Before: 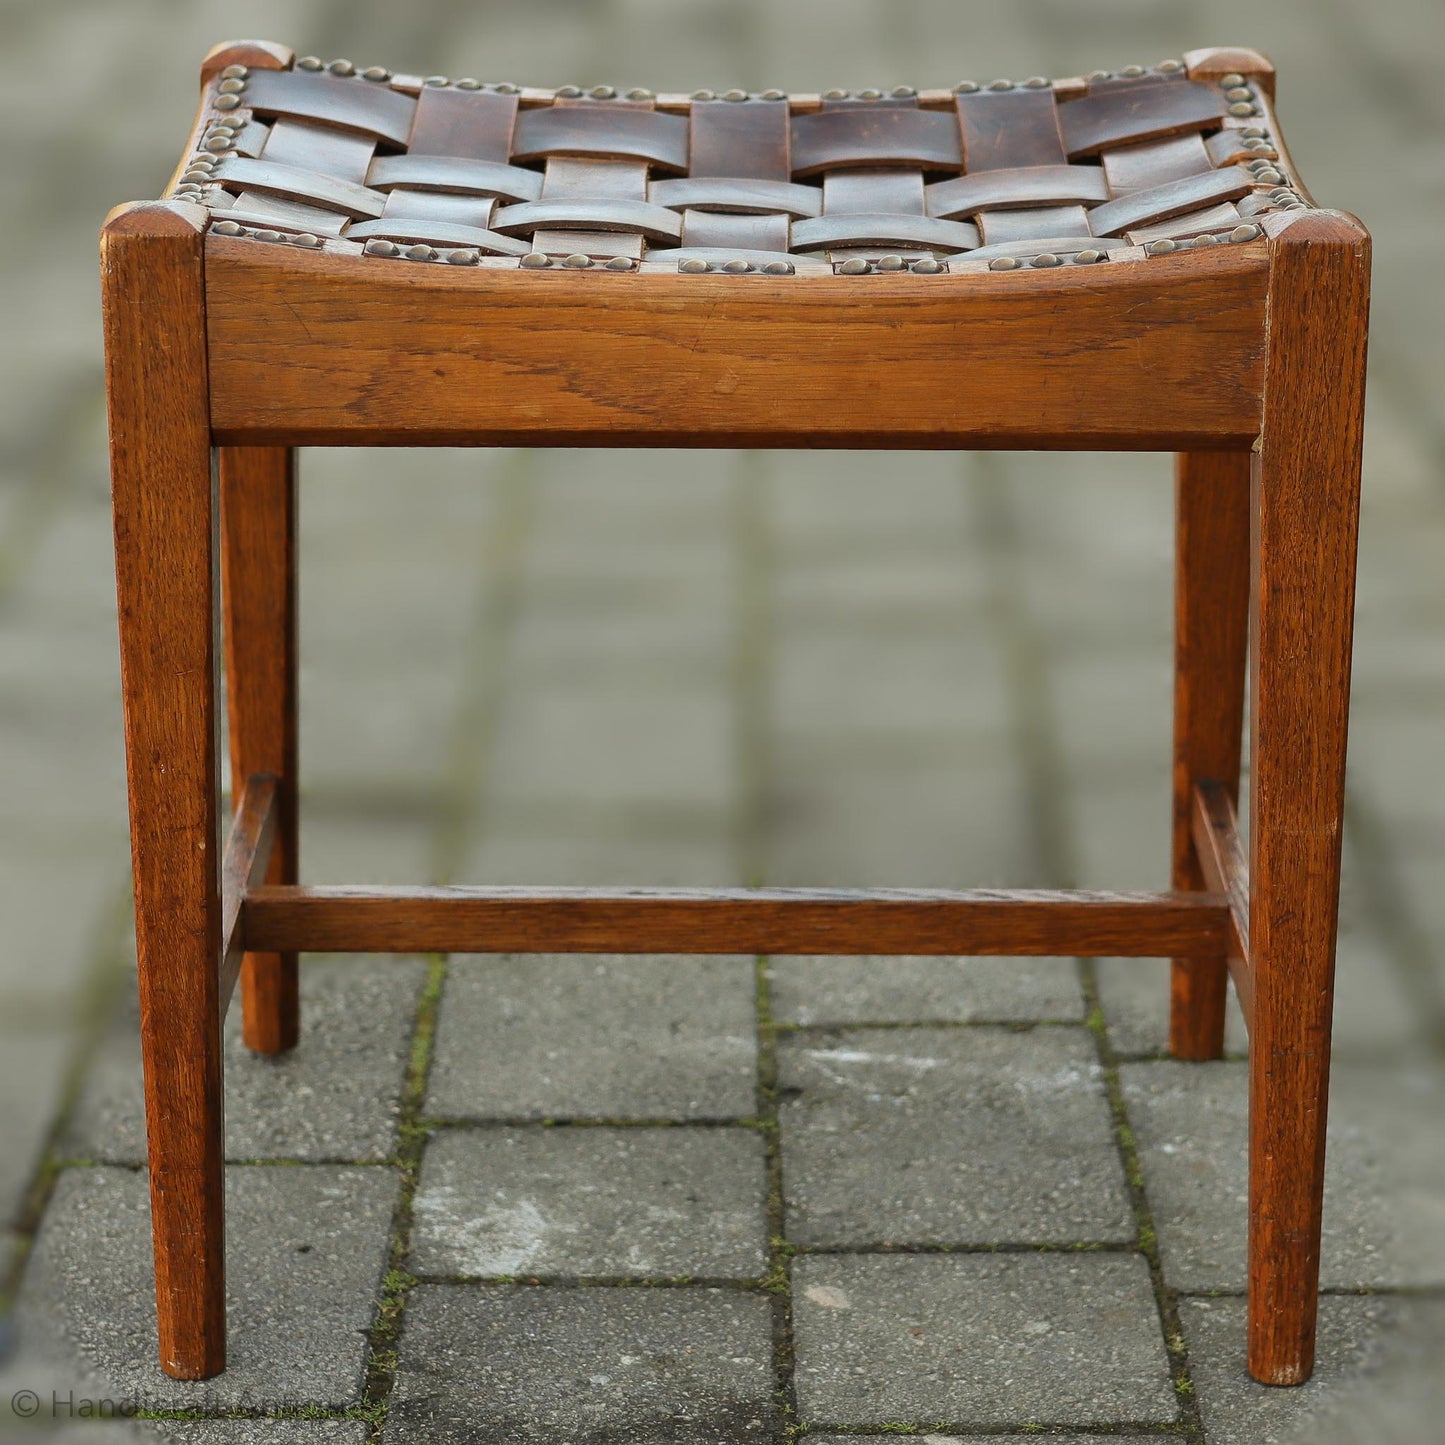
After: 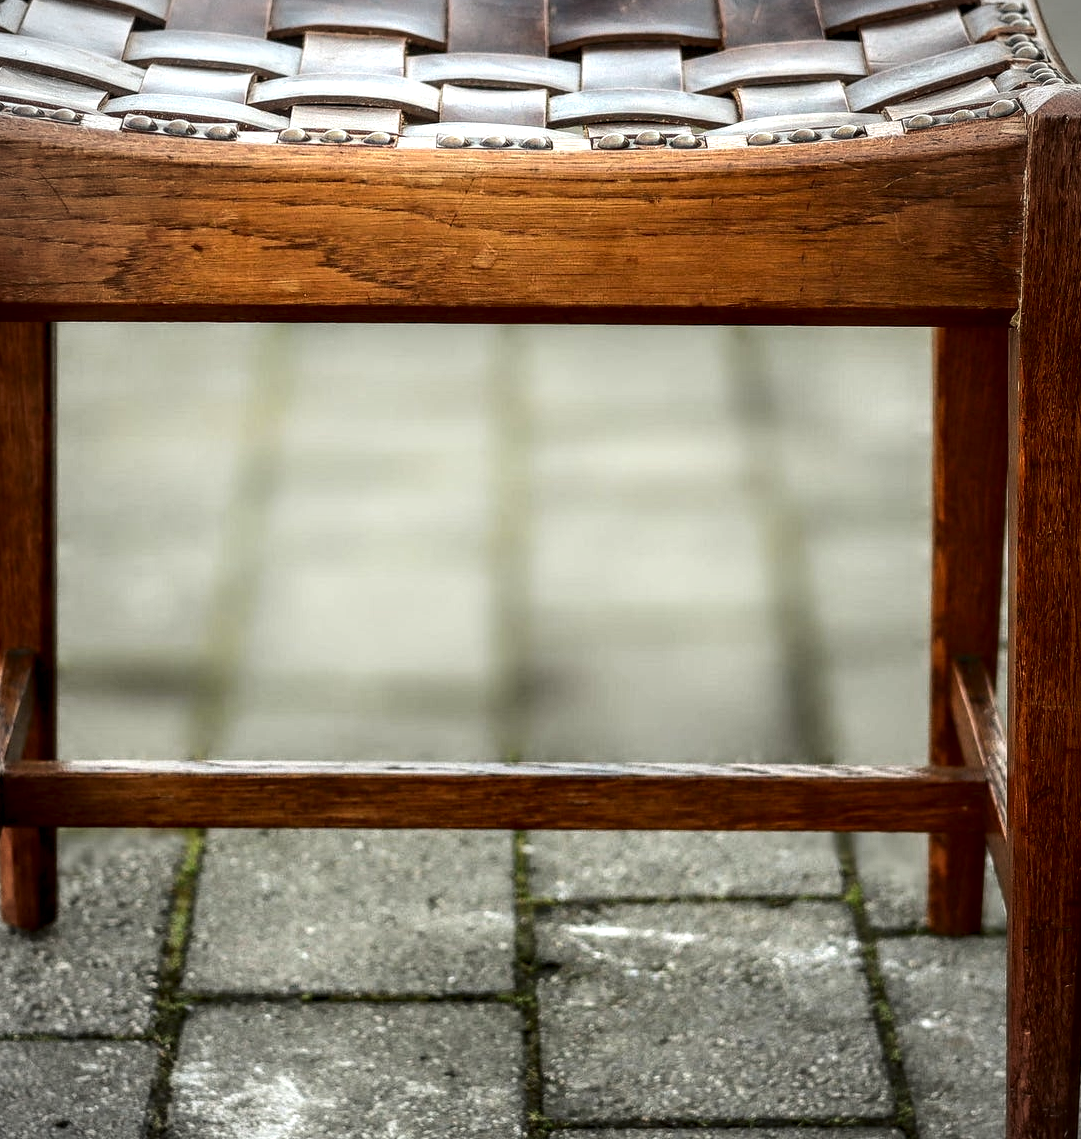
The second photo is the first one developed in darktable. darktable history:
rgb curve: curves: ch0 [(0, 0) (0.093, 0.159) (0.241, 0.265) (0.414, 0.42) (1, 1)], compensate middle gray true, preserve colors basic power
tone equalizer: -8 EV -0.75 EV, -7 EV -0.7 EV, -6 EV -0.6 EV, -5 EV -0.4 EV, -3 EV 0.4 EV, -2 EV 0.6 EV, -1 EV 0.7 EV, +0 EV 0.75 EV, edges refinement/feathering 500, mask exposure compensation -1.57 EV, preserve details no
vignetting: fall-off radius 63.6%
crop: left 16.768%, top 8.653%, right 8.362%, bottom 12.485%
local contrast: highlights 20%, shadows 70%, detail 170%
shadows and highlights: shadows -90, highlights 90, soften with gaussian
